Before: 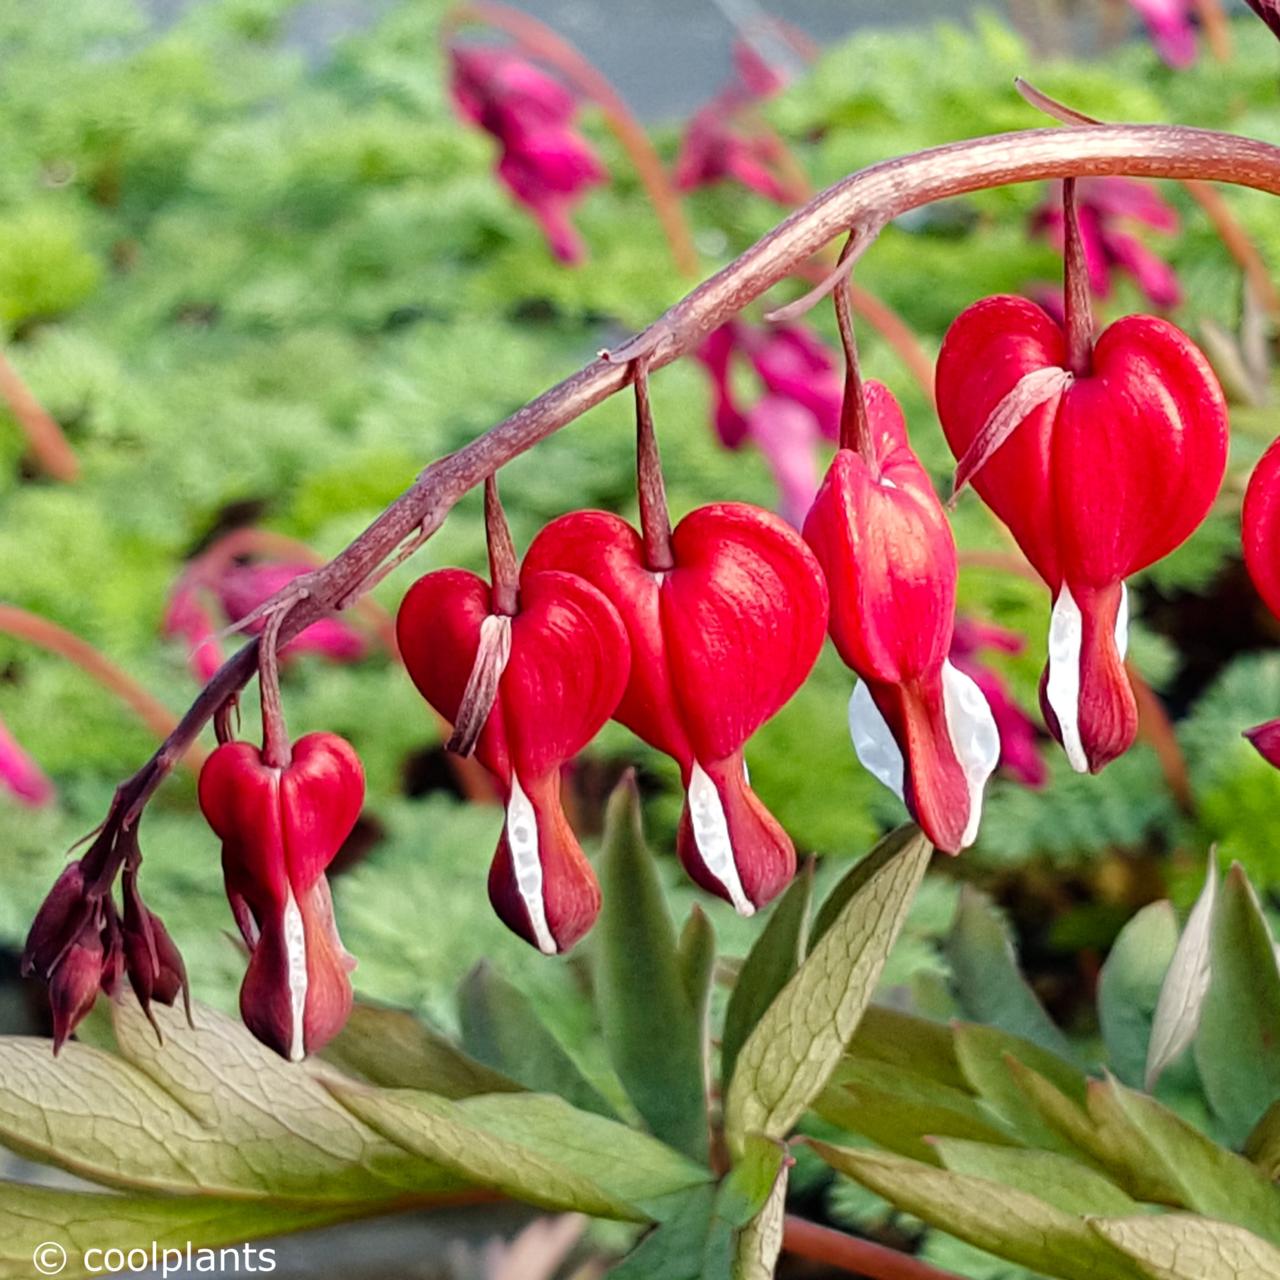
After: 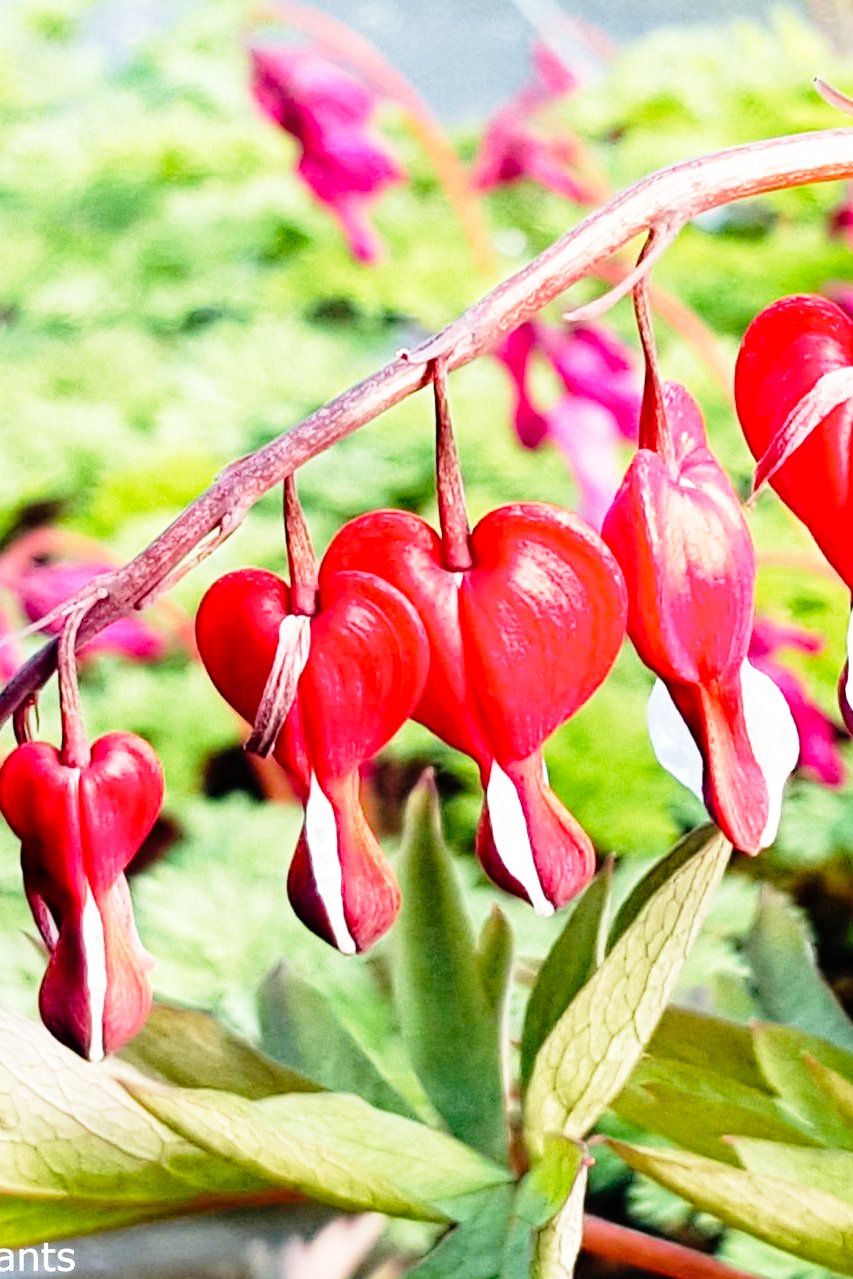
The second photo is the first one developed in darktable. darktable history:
crop and rotate: left 15.754%, right 17.579%
base curve: curves: ch0 [(0, 0) (0.012, 0.01) (0.073, 0.168) (0.31, 0.711) (0.645, 0.957) (1, 1)], preserve colors none
